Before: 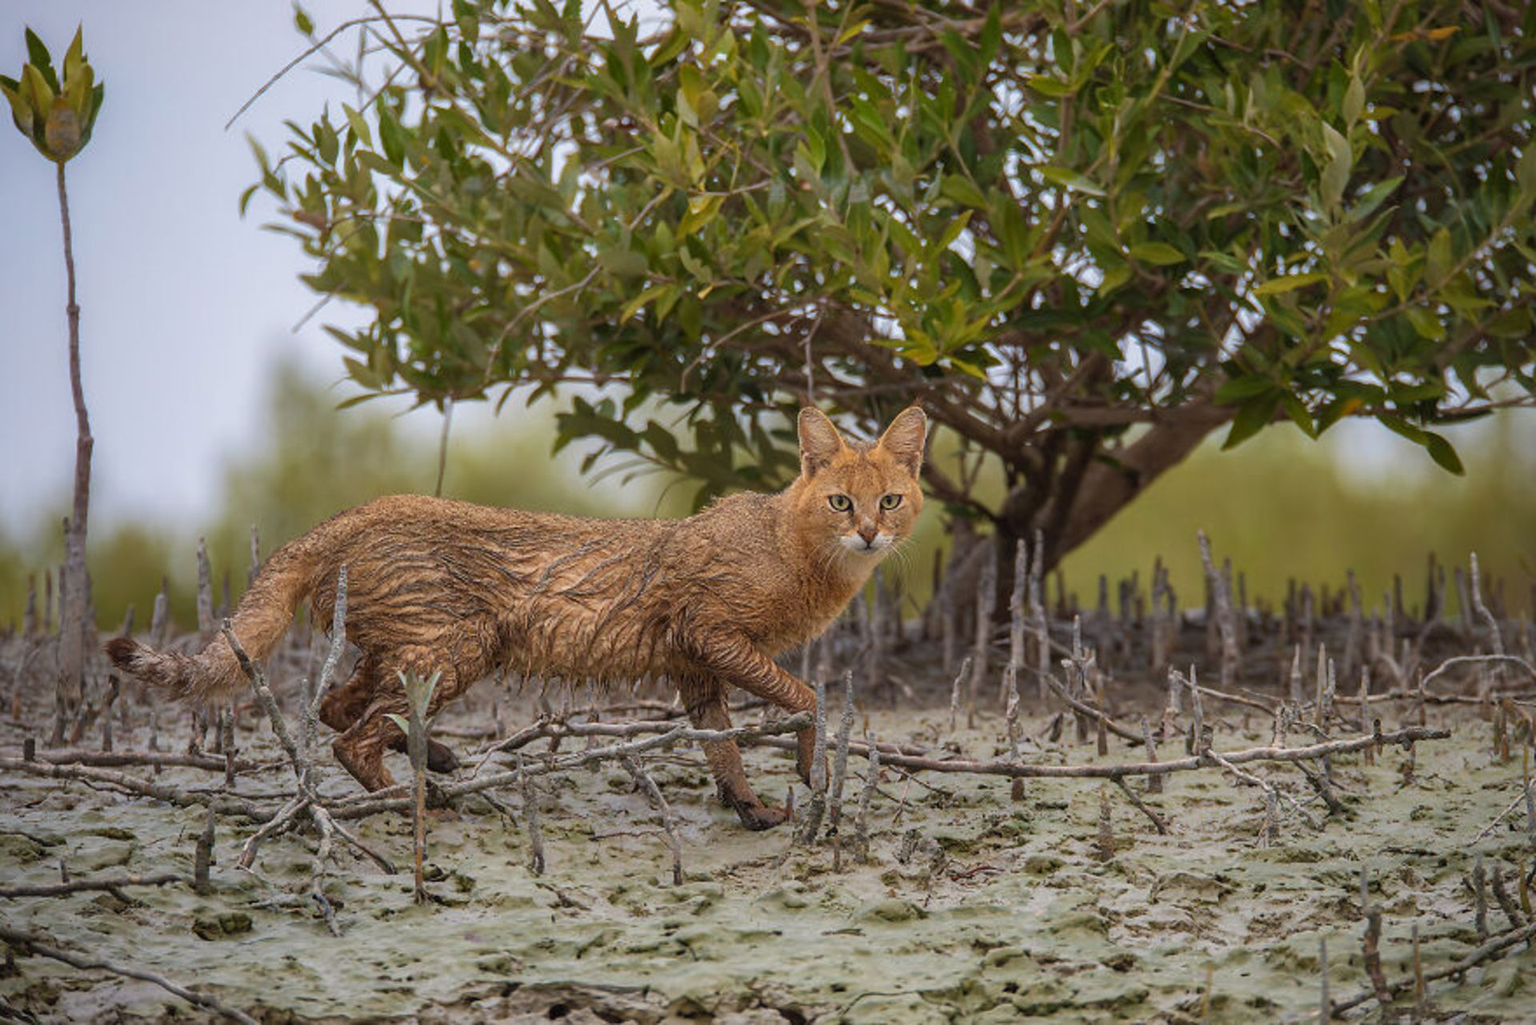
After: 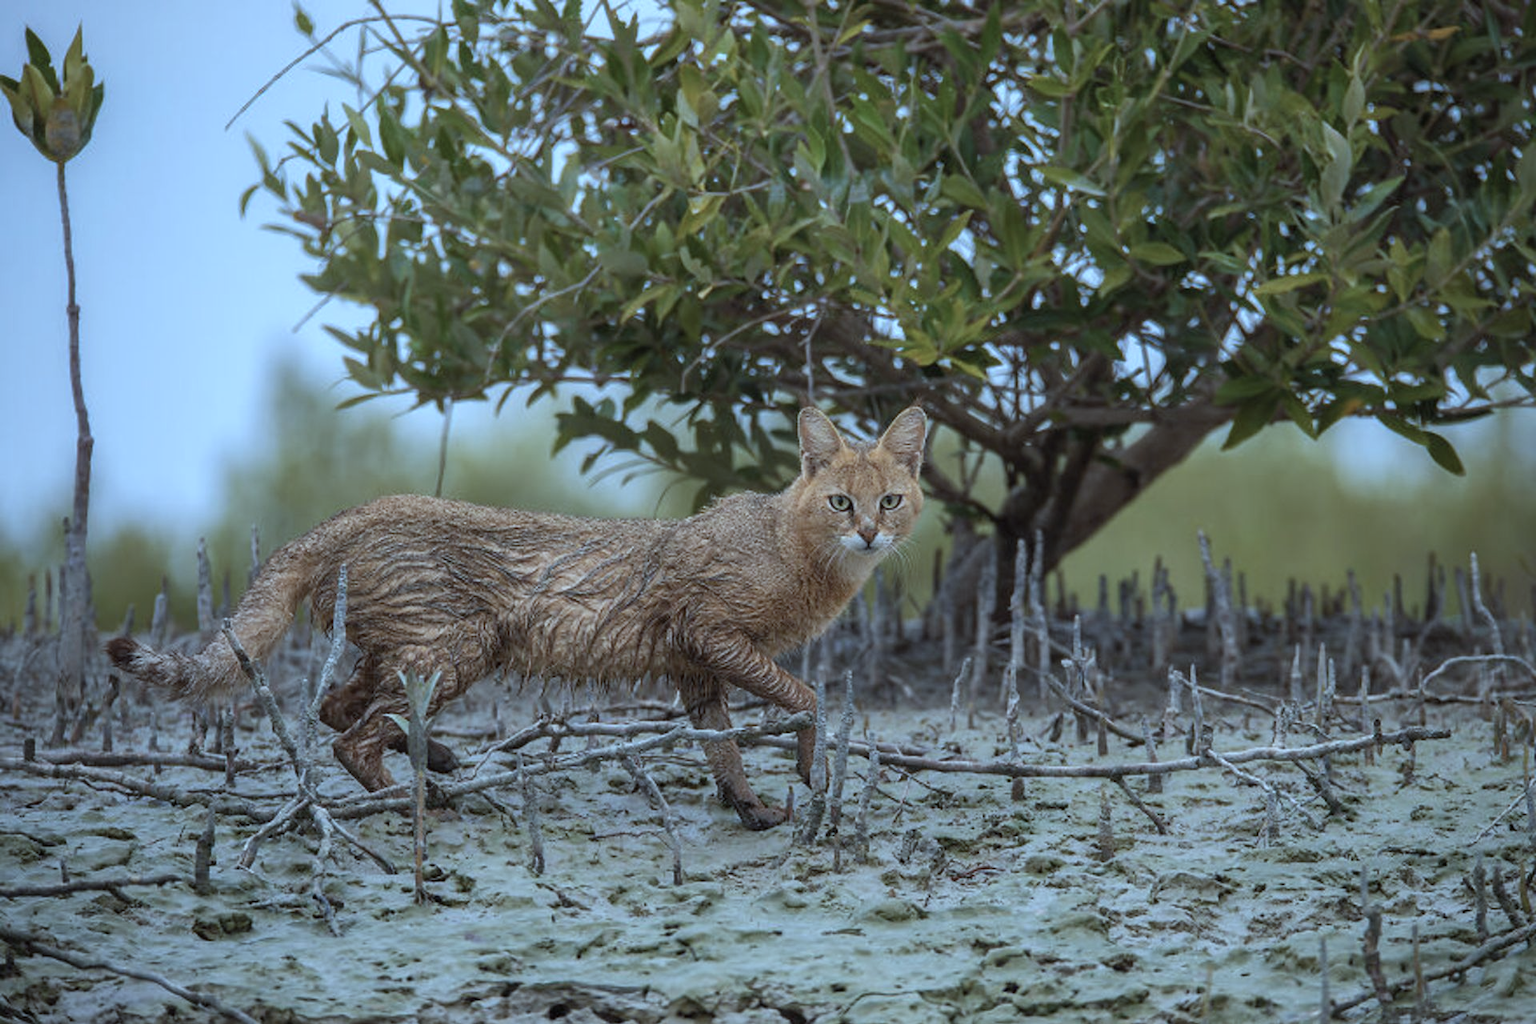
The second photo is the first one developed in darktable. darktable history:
white balance: red 0.926, green 1.003, blue 1.133
color correction: highlights a* -12.64, highlights b* -18.1, saturation 0.7
